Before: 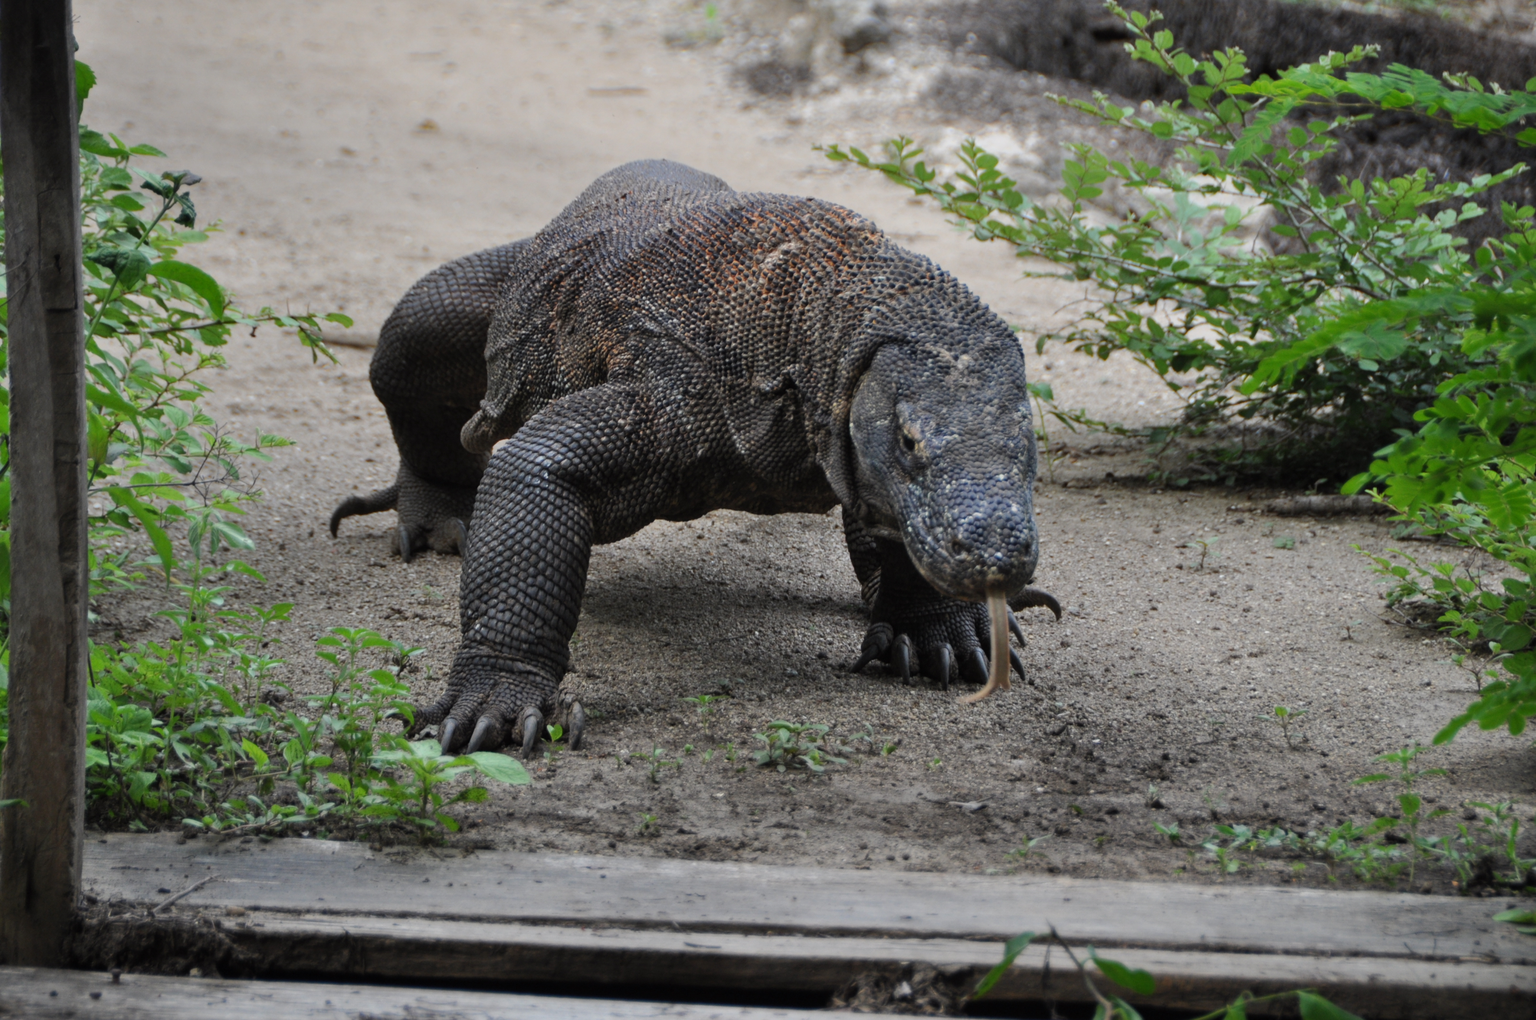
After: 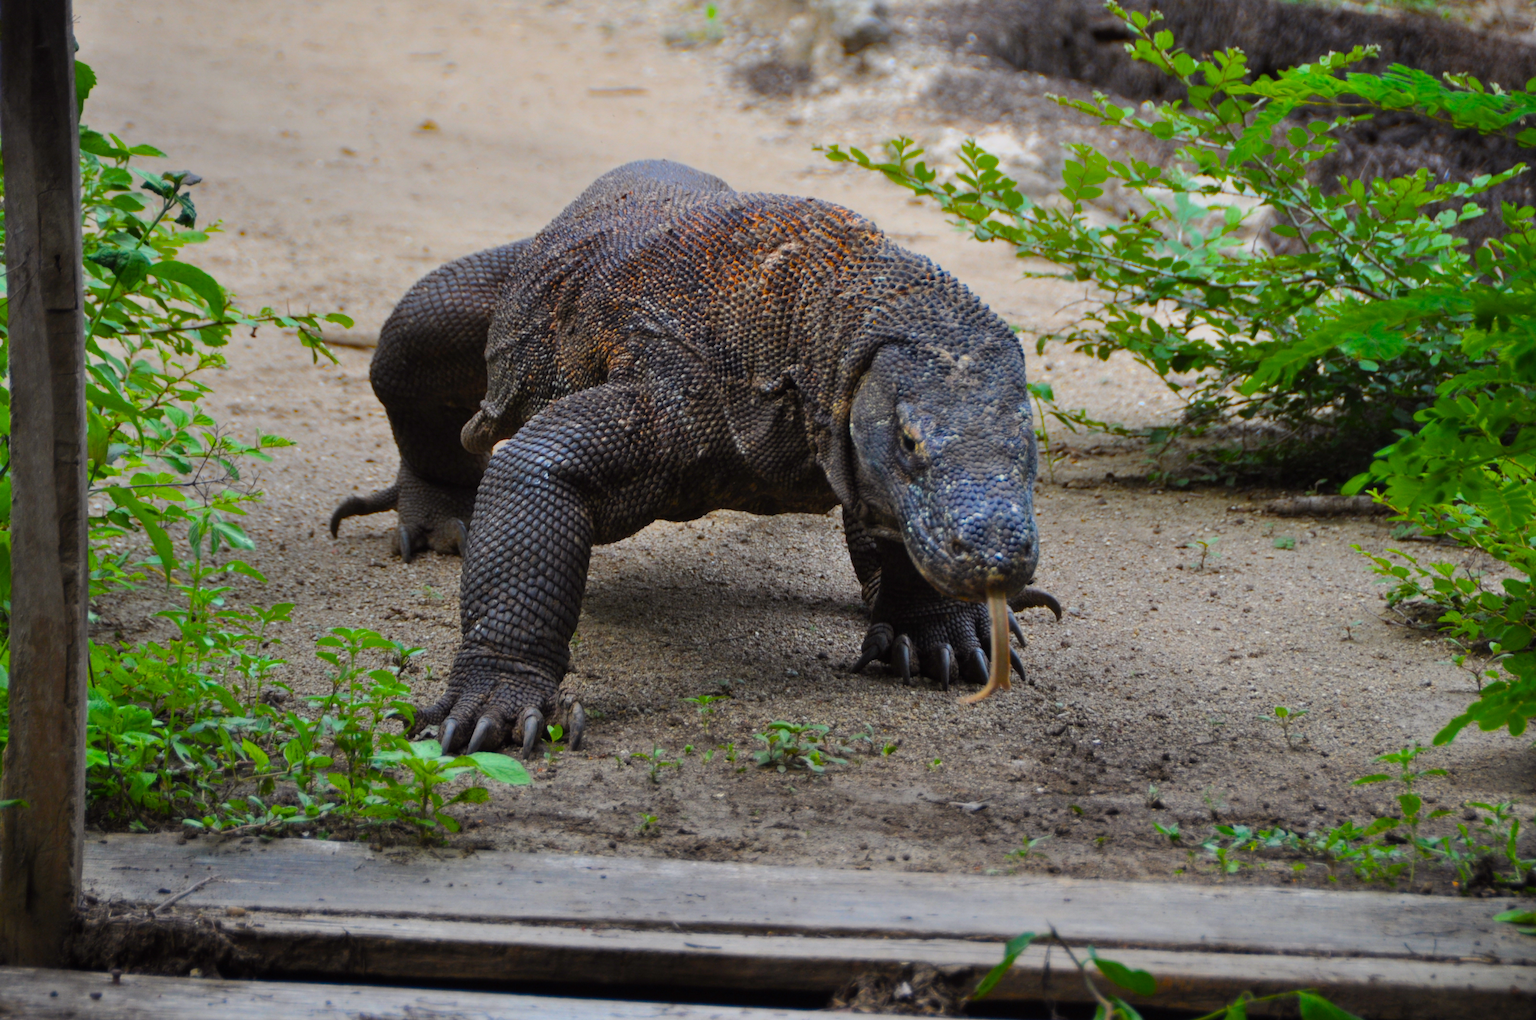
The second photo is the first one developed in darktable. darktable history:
color balance rgb: shadows lift › chroma 1.001%, shadows lift › hue 28.43°, linear chroma grading › shadows -39.705%, linear chroma grading › highlights 40.29%, linear chroma grading › global chroma 45.314%, linear chroma grading › mid-tones -29.705%, perceptual saturation grading › global saturation 27.204%, perceptual saturation grading › highlights -28.664%, perceptual saturation grading › mid-tones 15.229%, perceptual saturation grading › shadows 32.844%, global vibrance 20%
